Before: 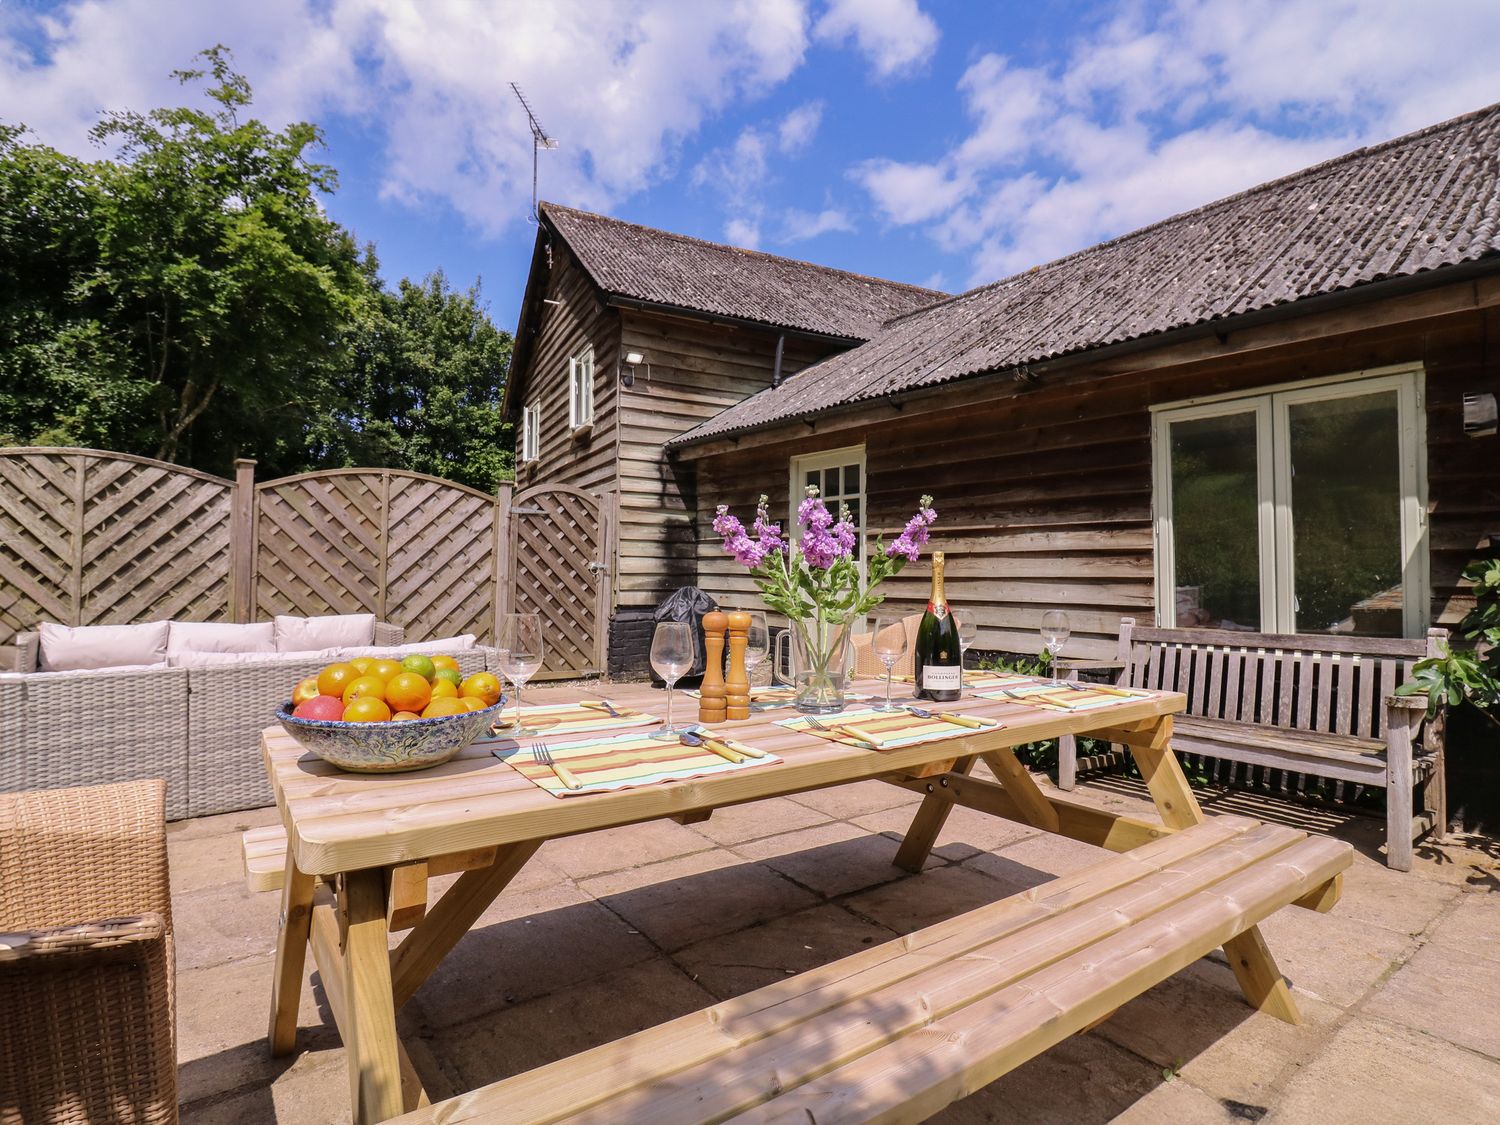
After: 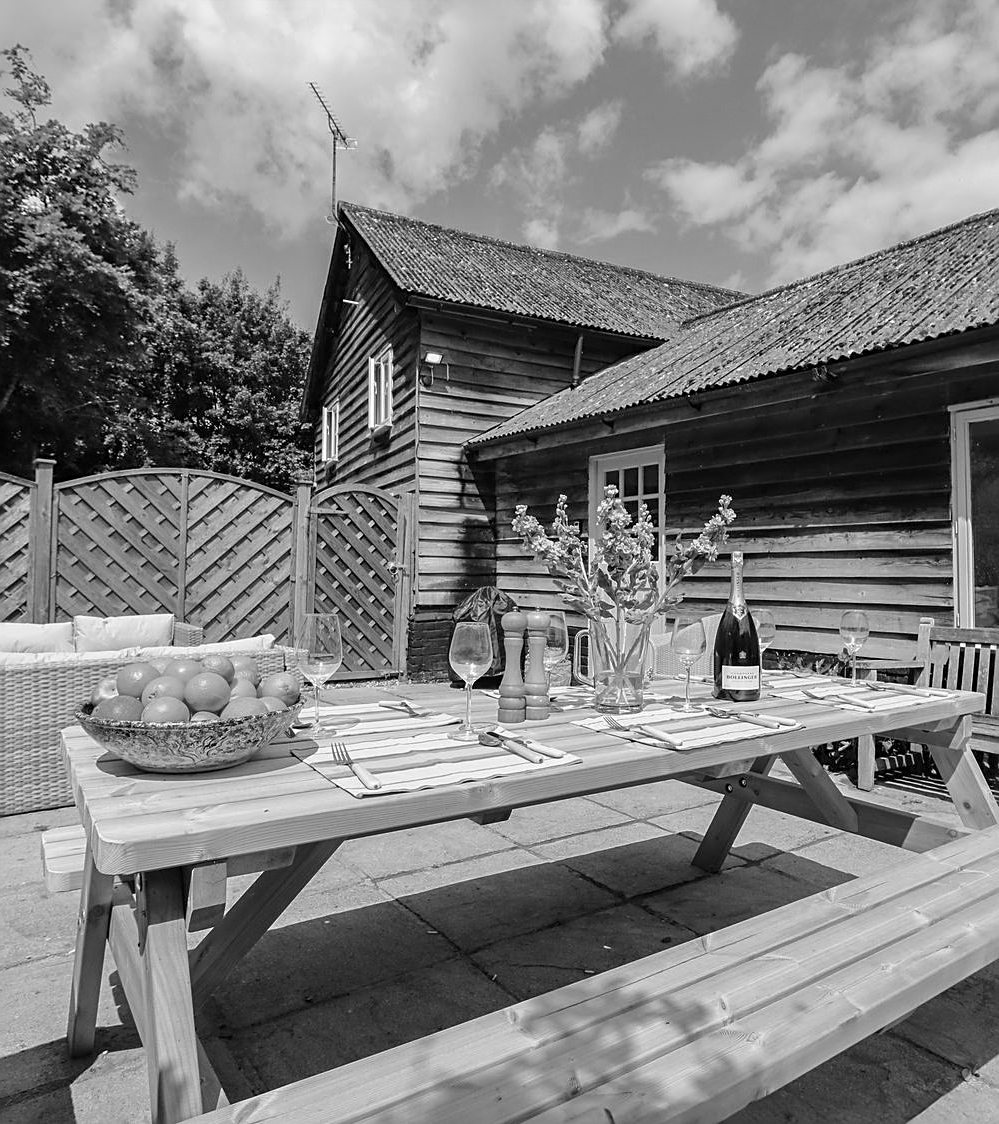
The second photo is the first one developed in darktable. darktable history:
sharpen: on, module defaults
crop and rotate: left 13.409%, right 19.924%
monochrome: on, module defaults
